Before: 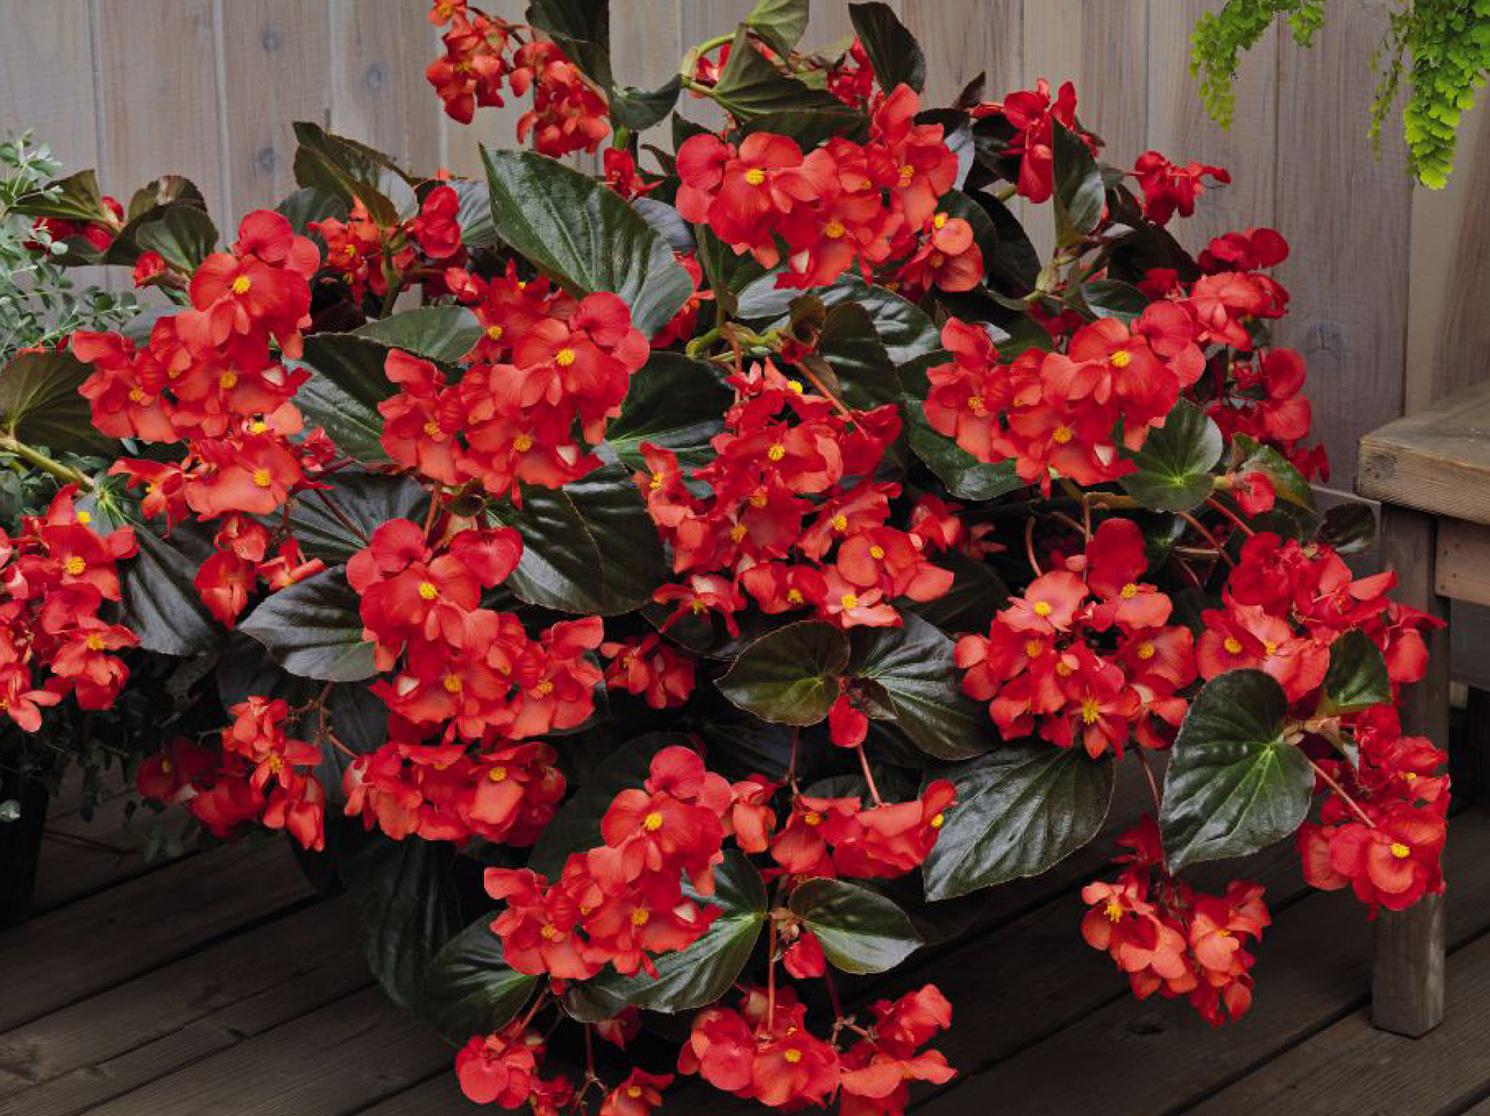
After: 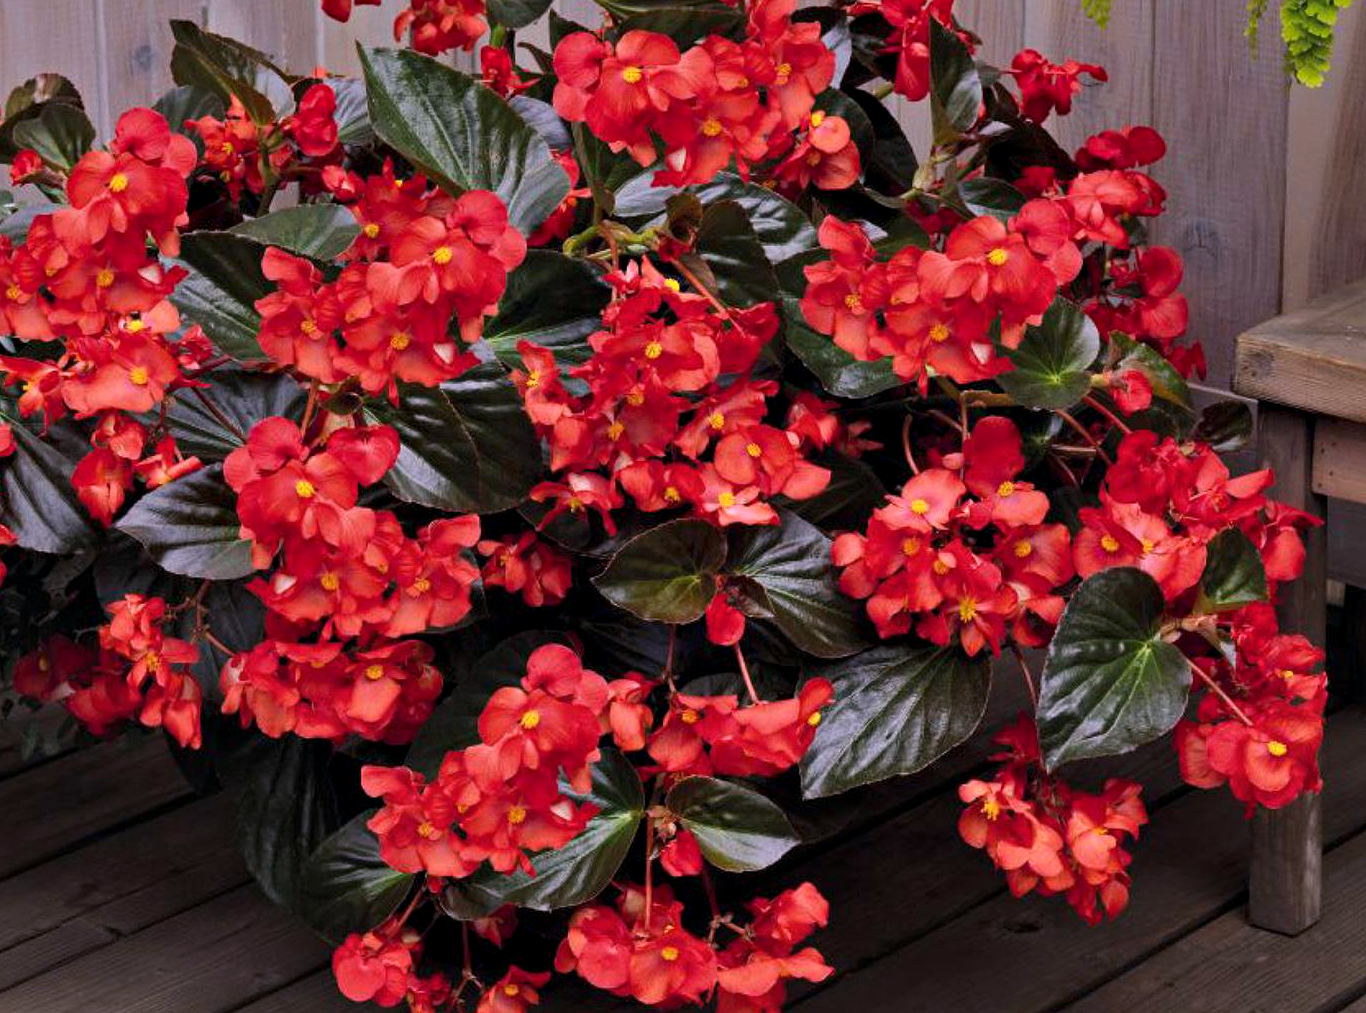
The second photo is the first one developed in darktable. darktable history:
contrast equalizer: octaves 7, y [[0.6 ×6], [0.55 ×6], [0 ×6], [0 ×6], [0 ×6]], mix 0.3
crop and rotate: left 8.262%, top 9.226%
white balance: red 1.066, blue 1.119
